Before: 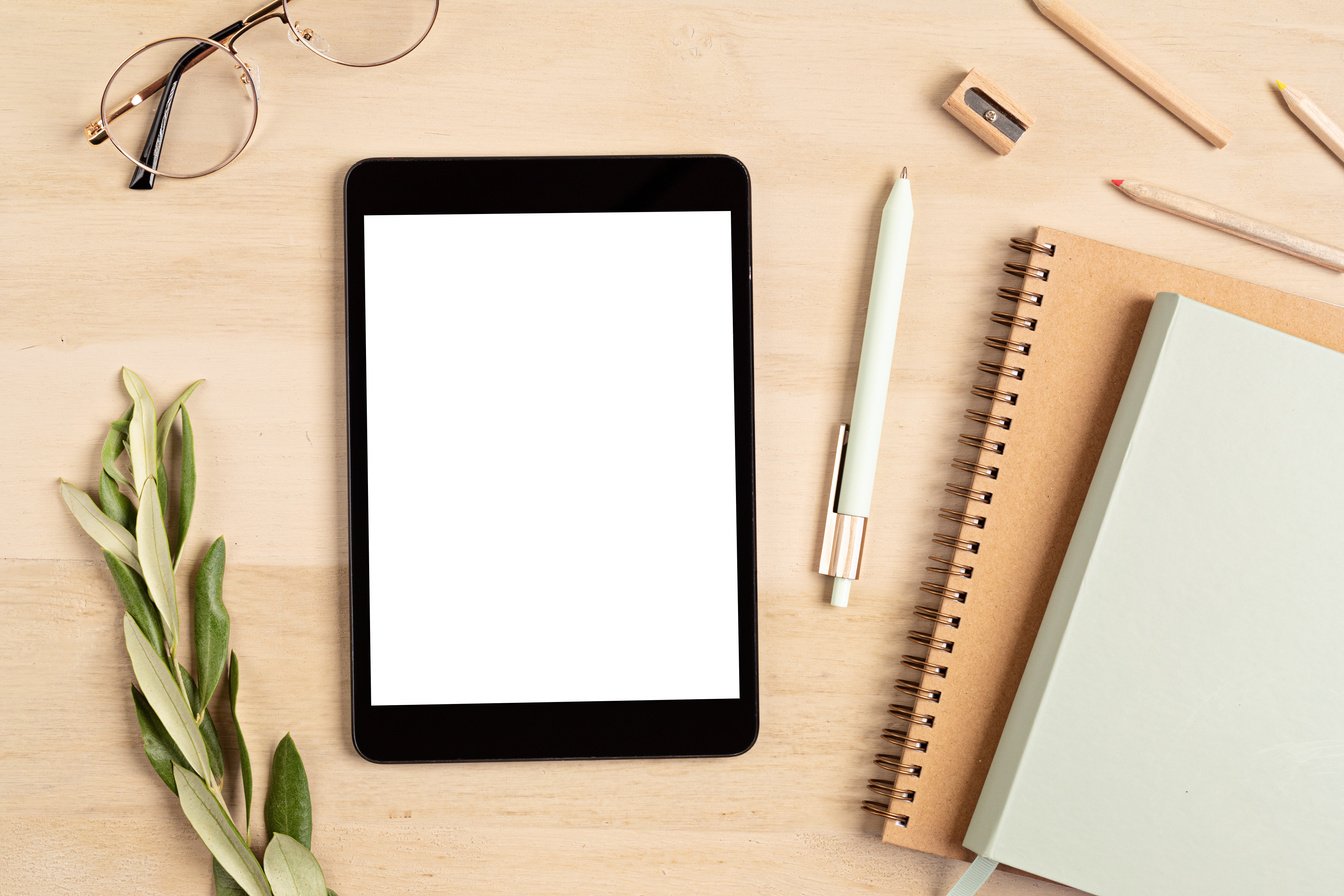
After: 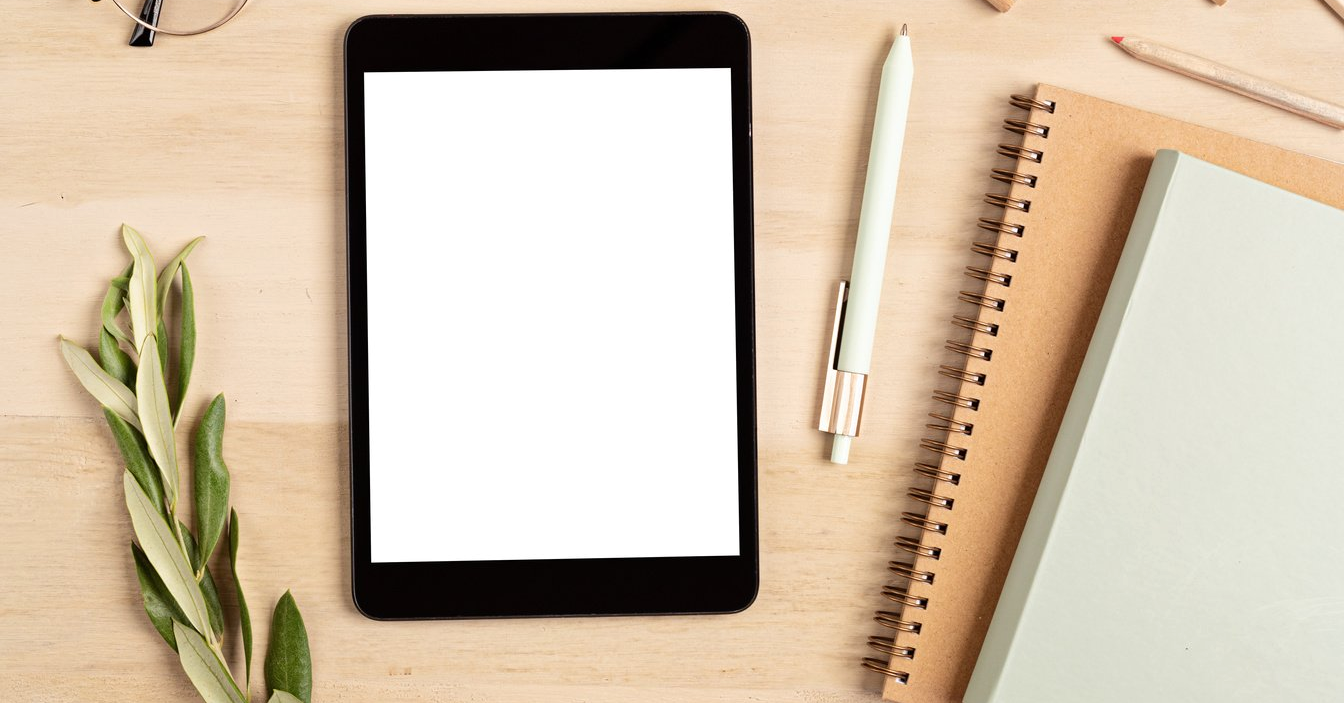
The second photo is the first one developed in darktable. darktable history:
tone equalizer: edges refinement/feathering 500, mask exposure compensation -1.57 EV, preserve details no
crop and rotate: top 15.984%, bottom 5.487%
